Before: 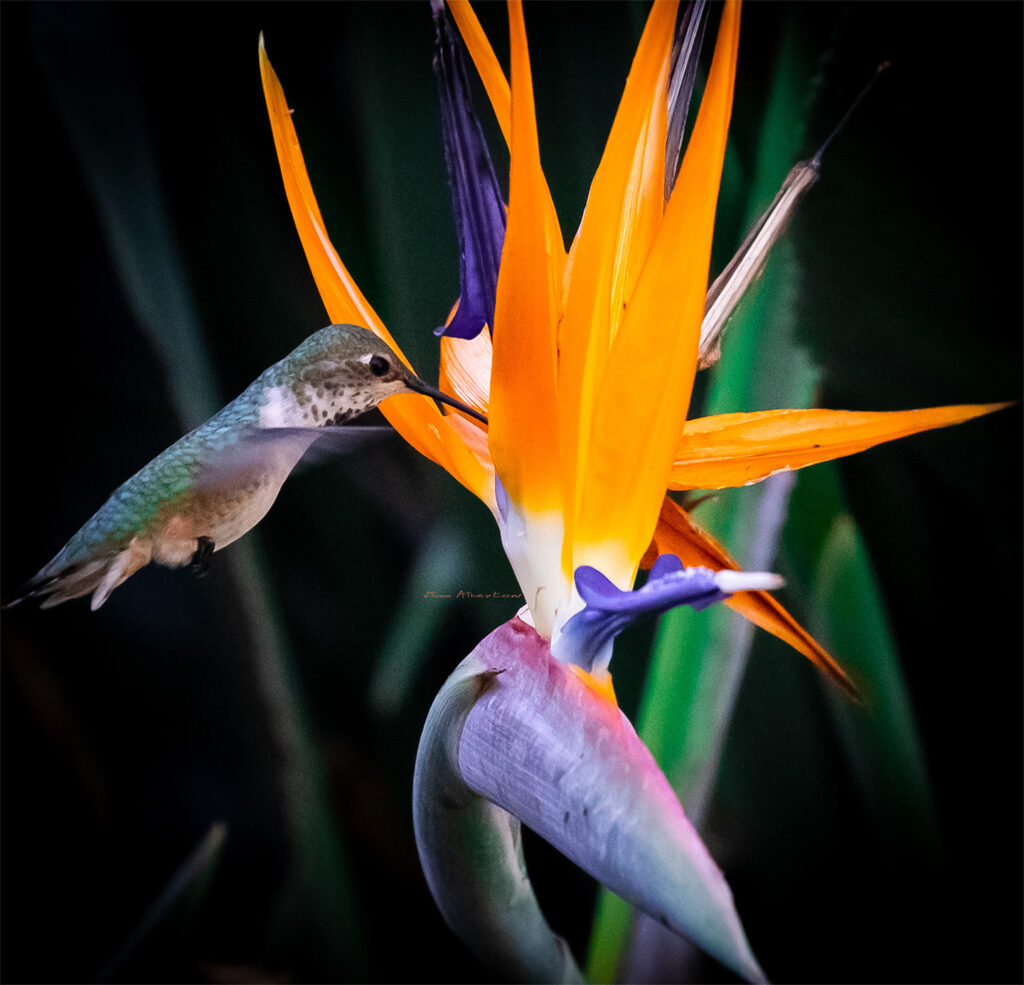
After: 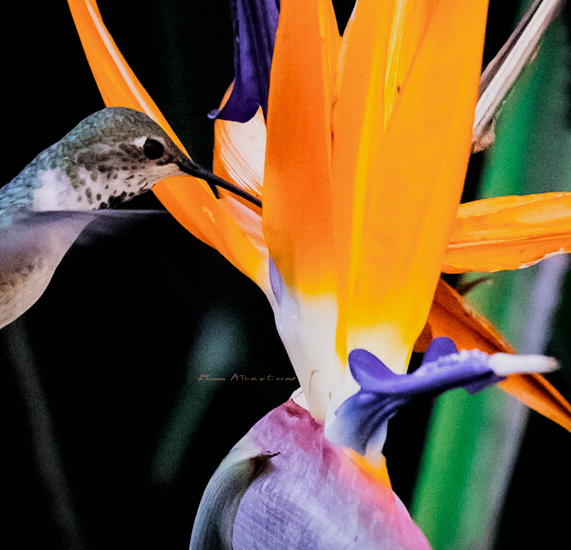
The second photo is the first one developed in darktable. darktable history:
crop and rotate: left 22.13%, top 22.054%, right 22.026%, bottom 22.102%
filmic rgb: black relative exposure -5 EV, hardness 2.88, contrast 1.3, highlights saturation mix -30%
